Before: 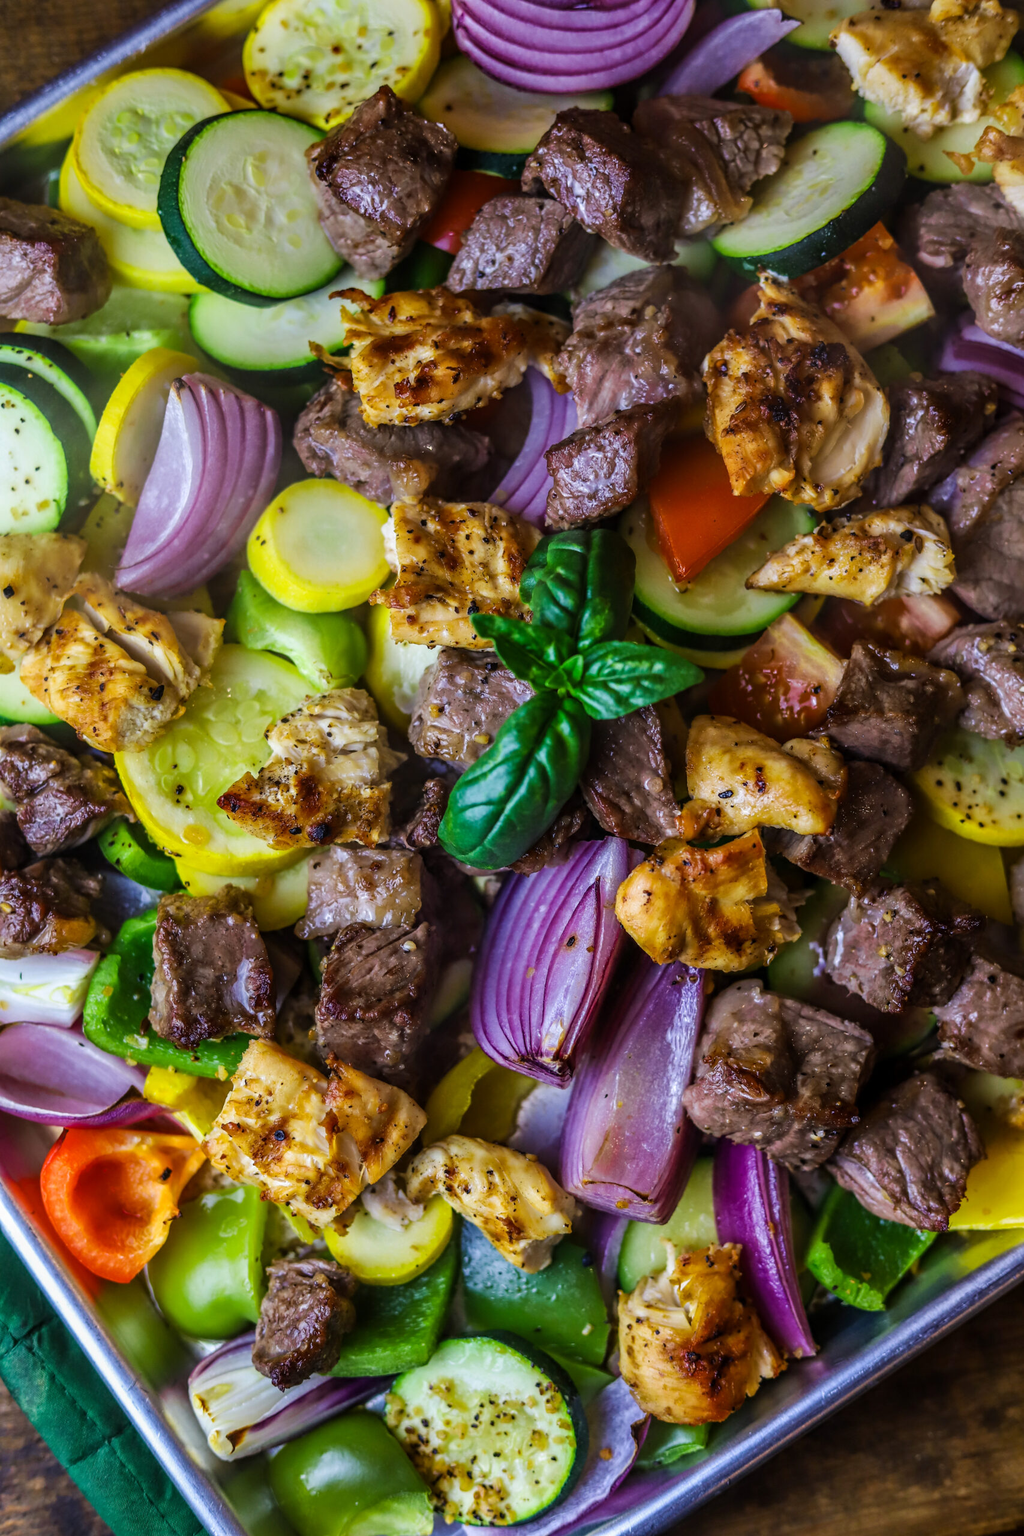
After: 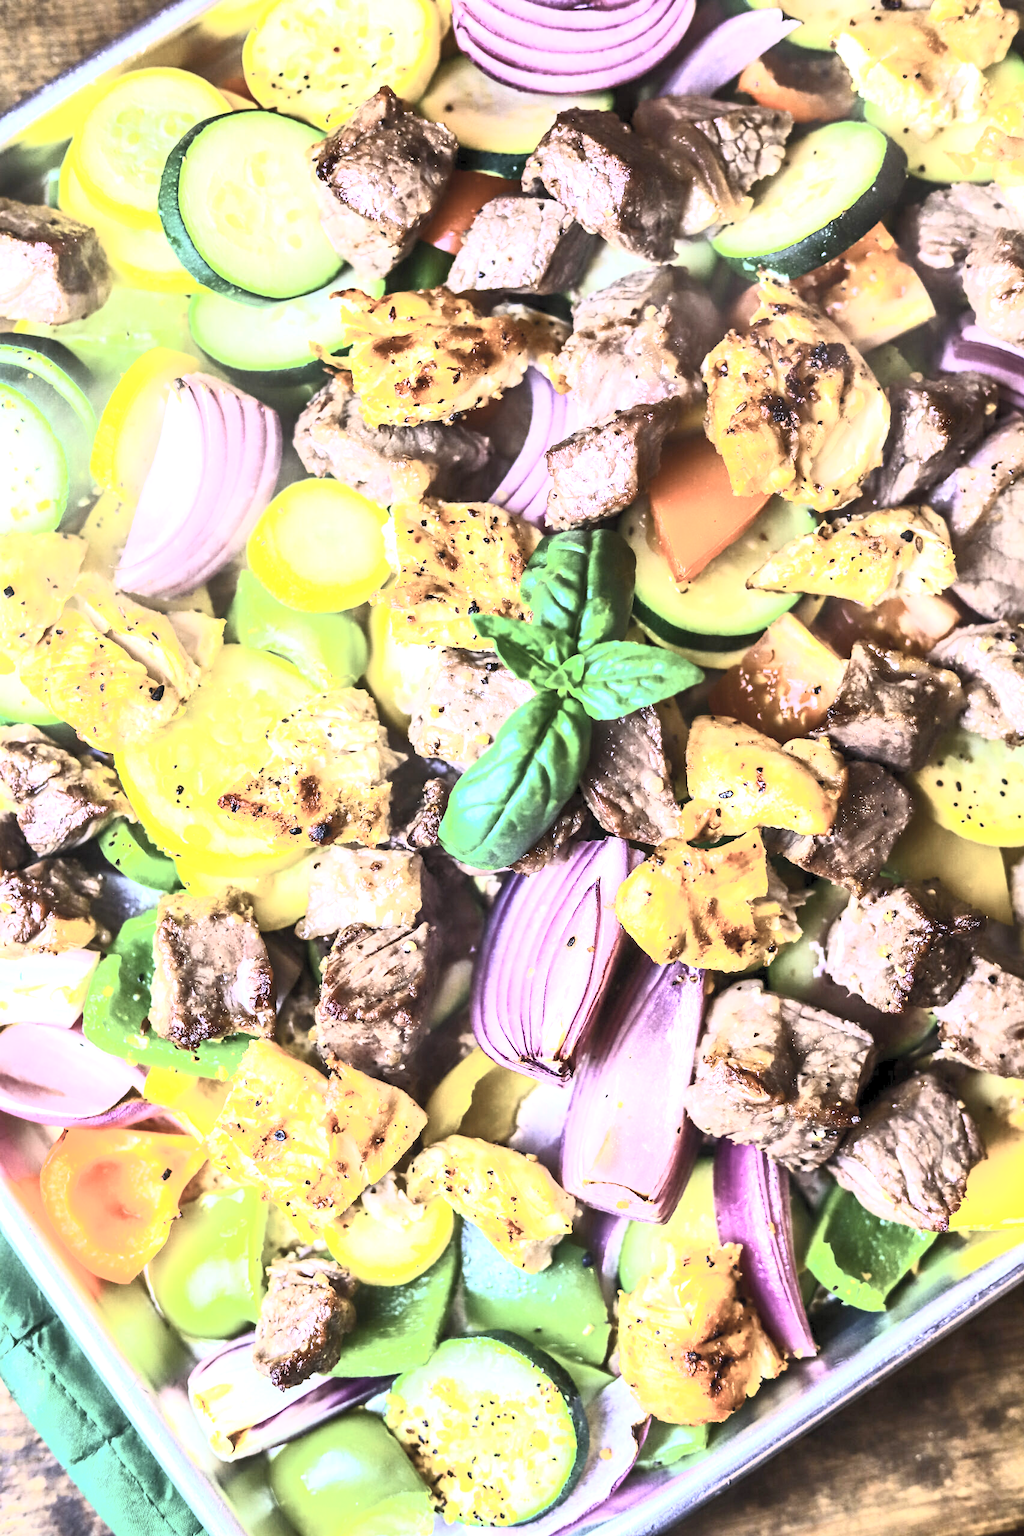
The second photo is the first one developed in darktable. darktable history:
contrast brightness saturation: contrast 0.57, brightness 0.57, saturation -0.34
exposure: exposure 2.003 EV, compensate highlight preservation false
